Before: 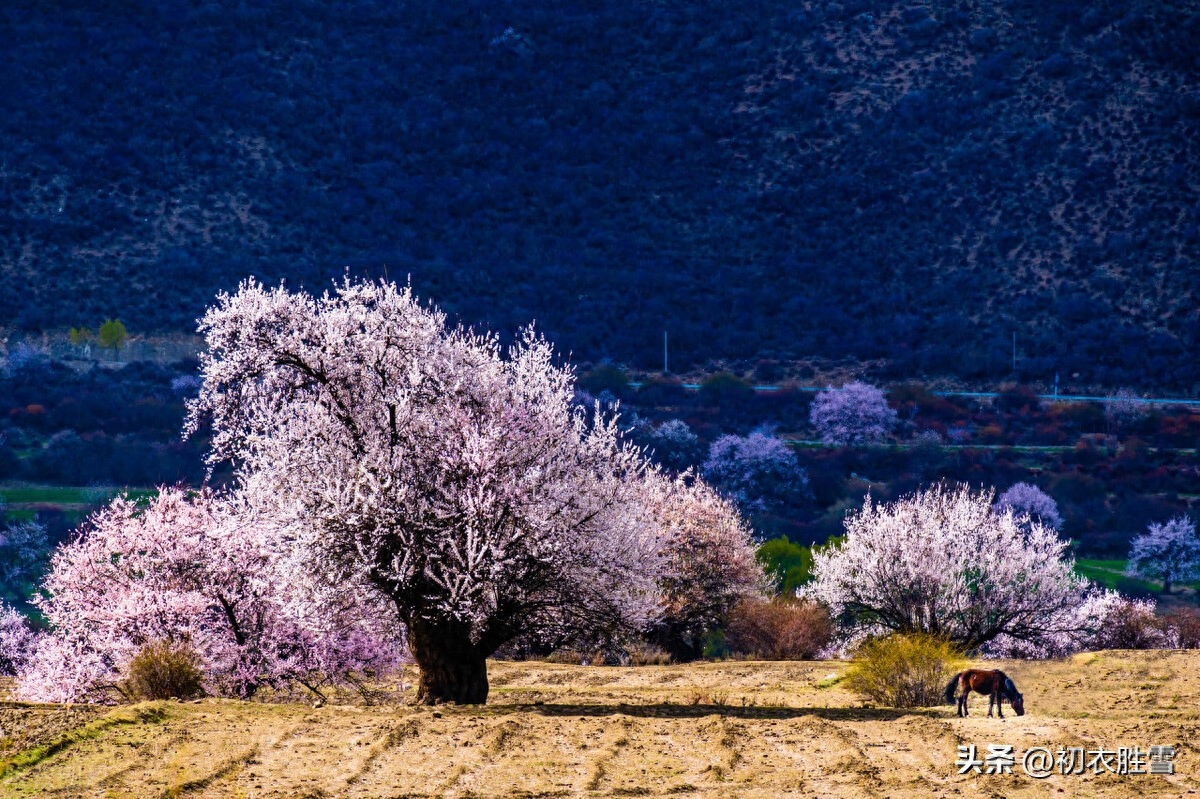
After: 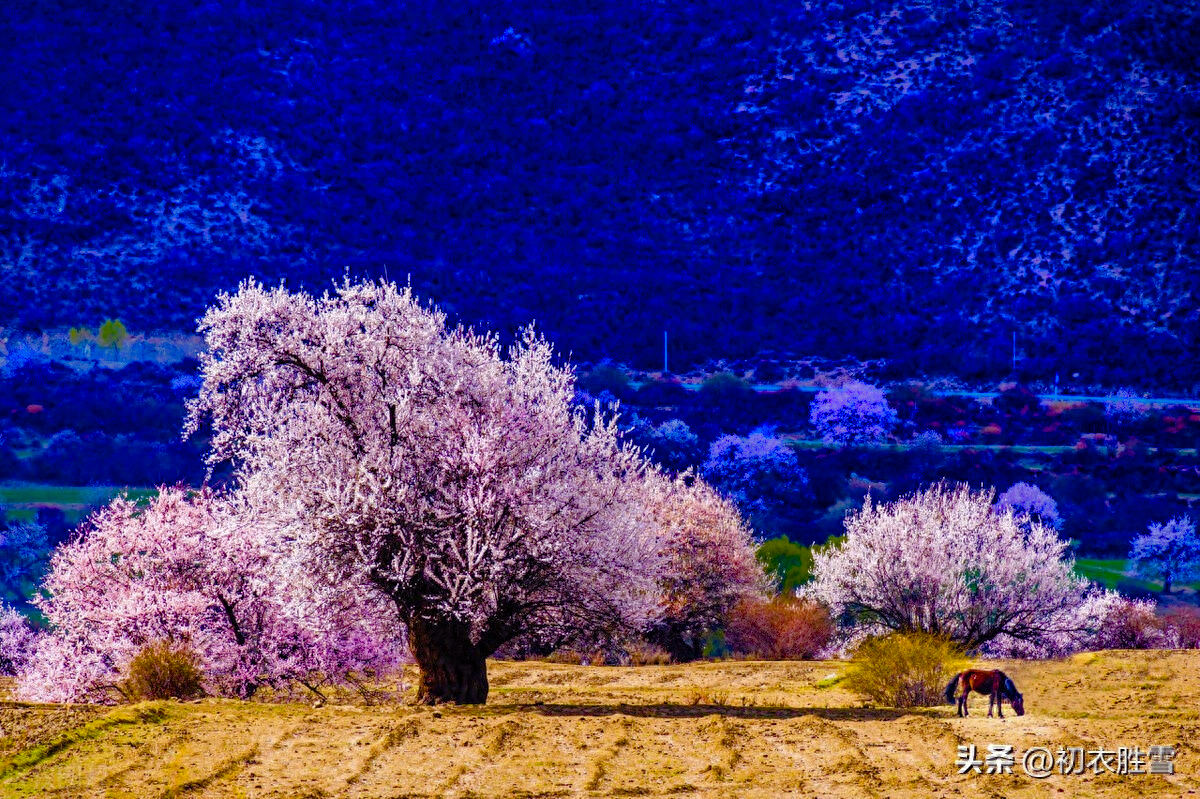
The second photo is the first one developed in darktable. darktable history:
color balance rgb: shadows lift › luminance 0.625%, shadows lift › chroma 6.815%, shadows lift › hue 299.31°, perceptual saturation grading › global saturation 20%, perceptual saturation grading › highlights -13.897%, perceptual saturation grading › shadows 49.375%, global vibrance 29.213%
shadows and highlights: on, module defaults
